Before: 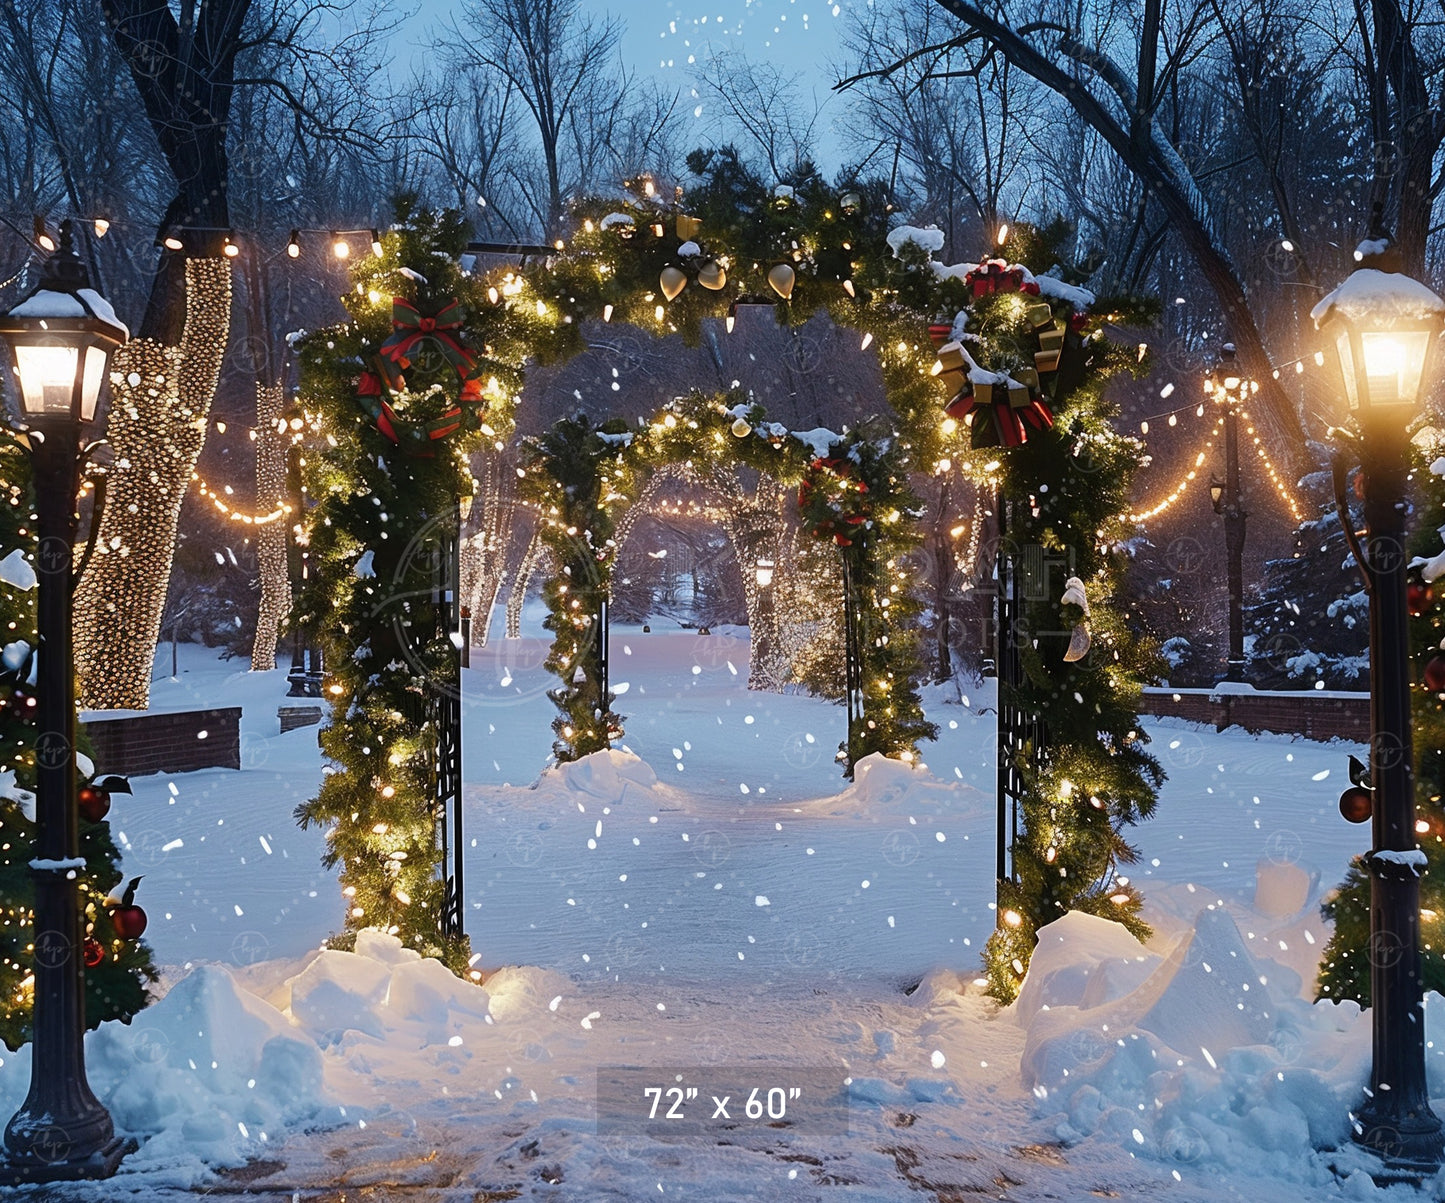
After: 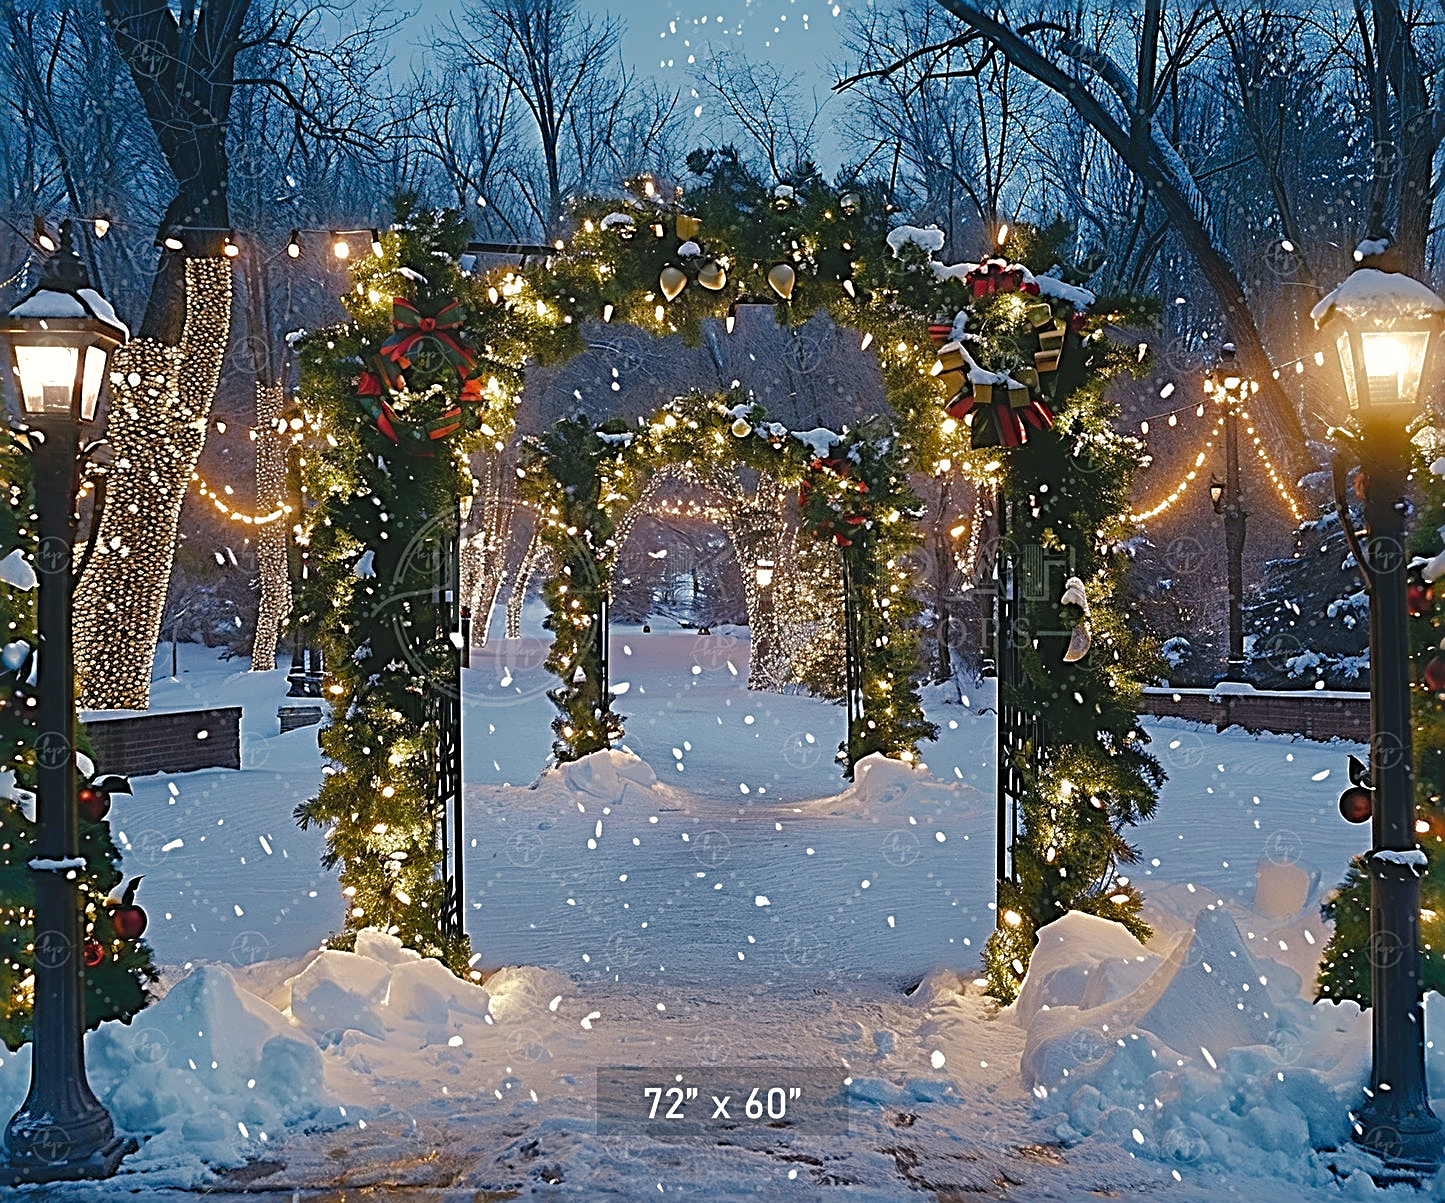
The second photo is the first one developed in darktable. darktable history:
shadows and highlights: shadows 60, highlights -60
color balance rgb: shadows lift › chroma 2.79%, shadows lift › hue 190.66°, power › hue 171.85°, highlights gain › chroma 2.16%, highlights gain › hue 75.26°, global offset › luminance -0.51%, perceptual saturation grading › highlights -33.8%, perceptual saturation grading › mid-tones 14.98%, perceptual saturation grading › shadows 48.43%, perceptual brilliance grading › highlights 15.68%, perceptual brilliance grading › mid-tones 6.62%, perceptual brilliance grading › shadows -14.98%, global vibrance 11.32%, contrast 5.05%
exposure: black level correction -0.015, exposure -0.5 EV, compensate highlight preservation false
sharpen: radius 3.69, amount 0.928
